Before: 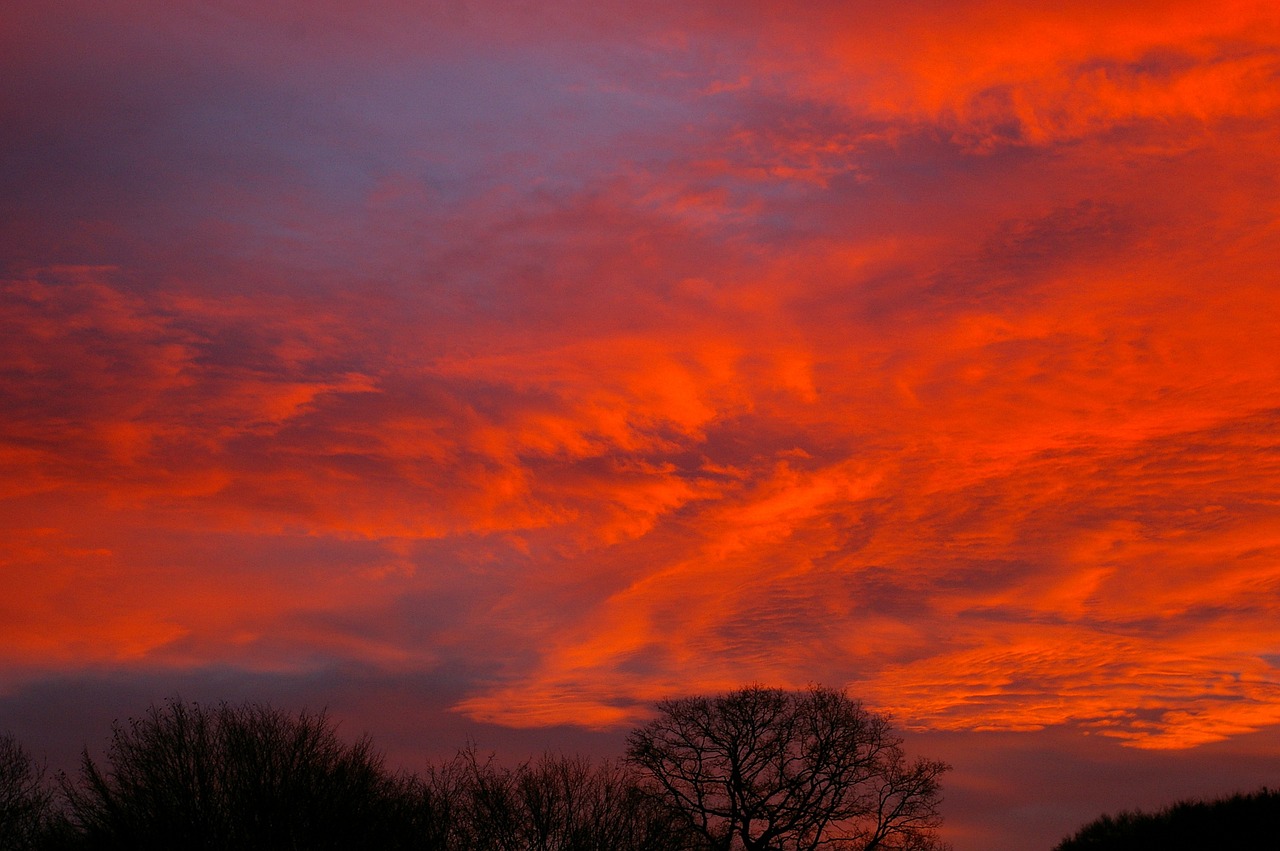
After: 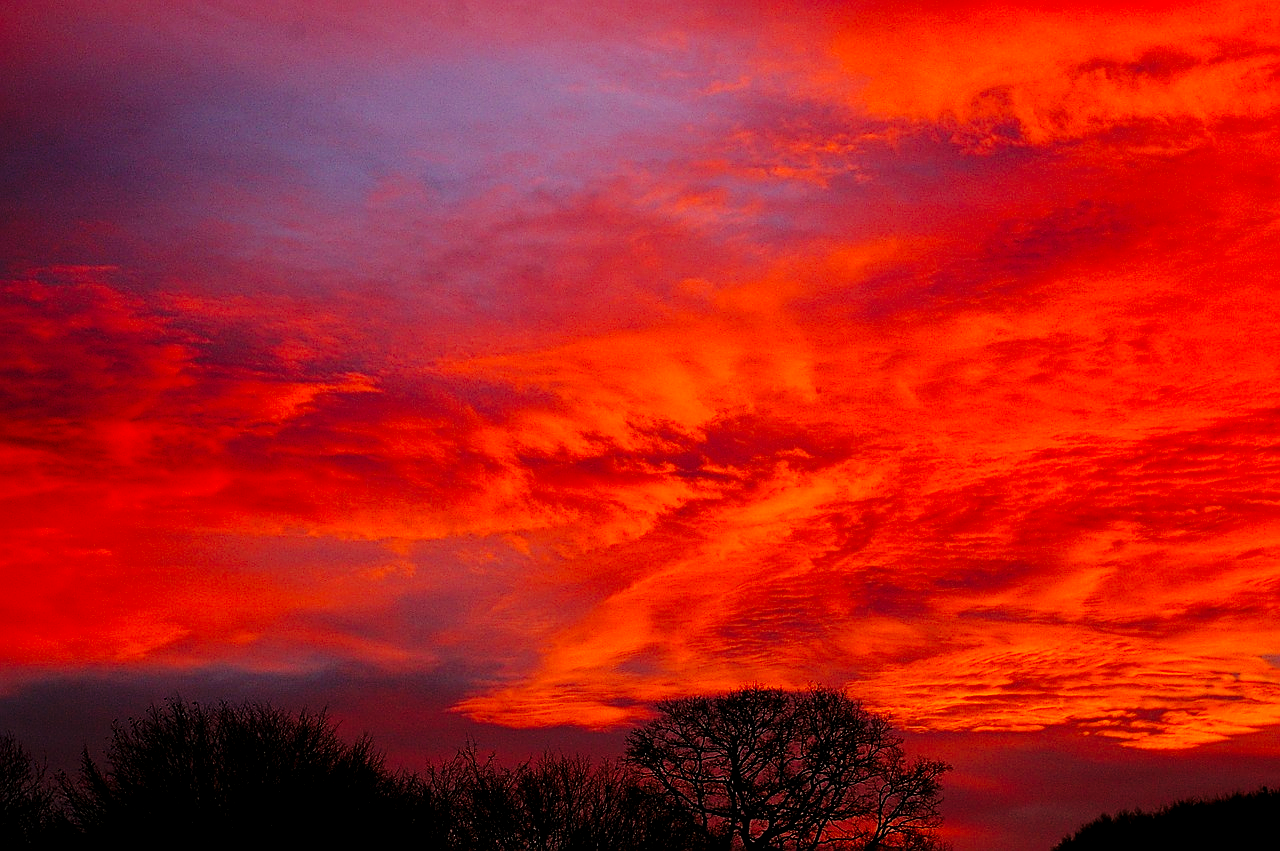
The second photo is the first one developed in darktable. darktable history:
color correction: highlights b* 3
sharpen: on, module defaults
base curve: curves: ch0 [(0, 0) (0.036, 0.025) (0.121, 0.166) (0.206, 0.329) (0.605, 0.79) (1, 1)], preserve colors none
exposure: black level correction 0.007, exposure 0.093 EV, compensate highlight preservation false
